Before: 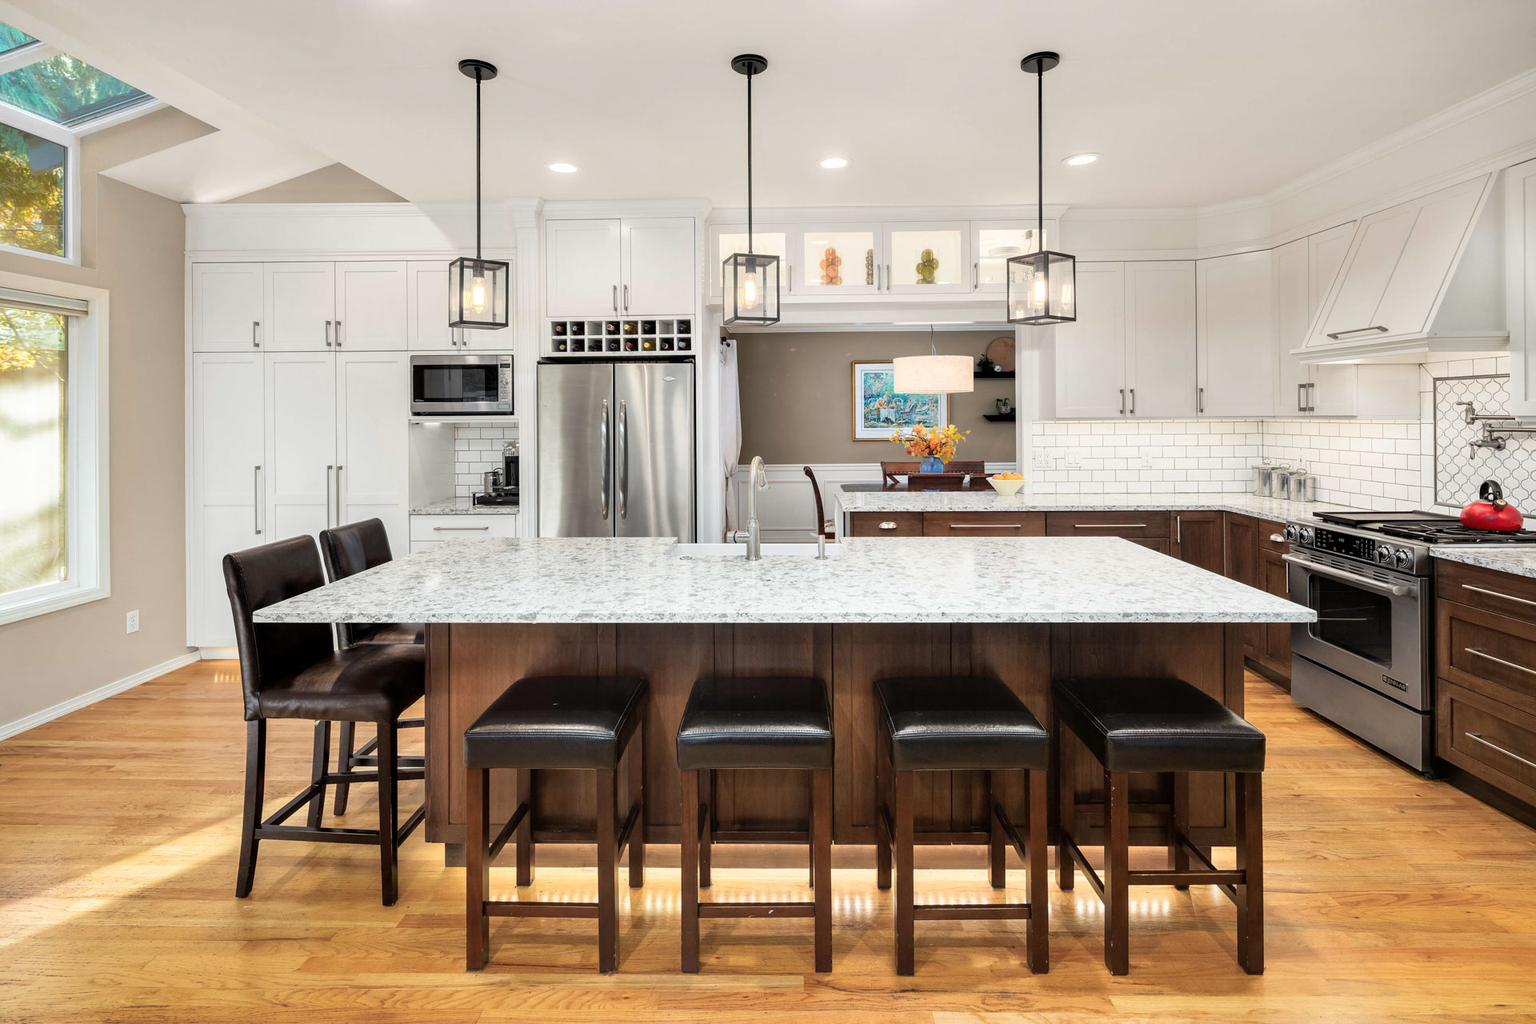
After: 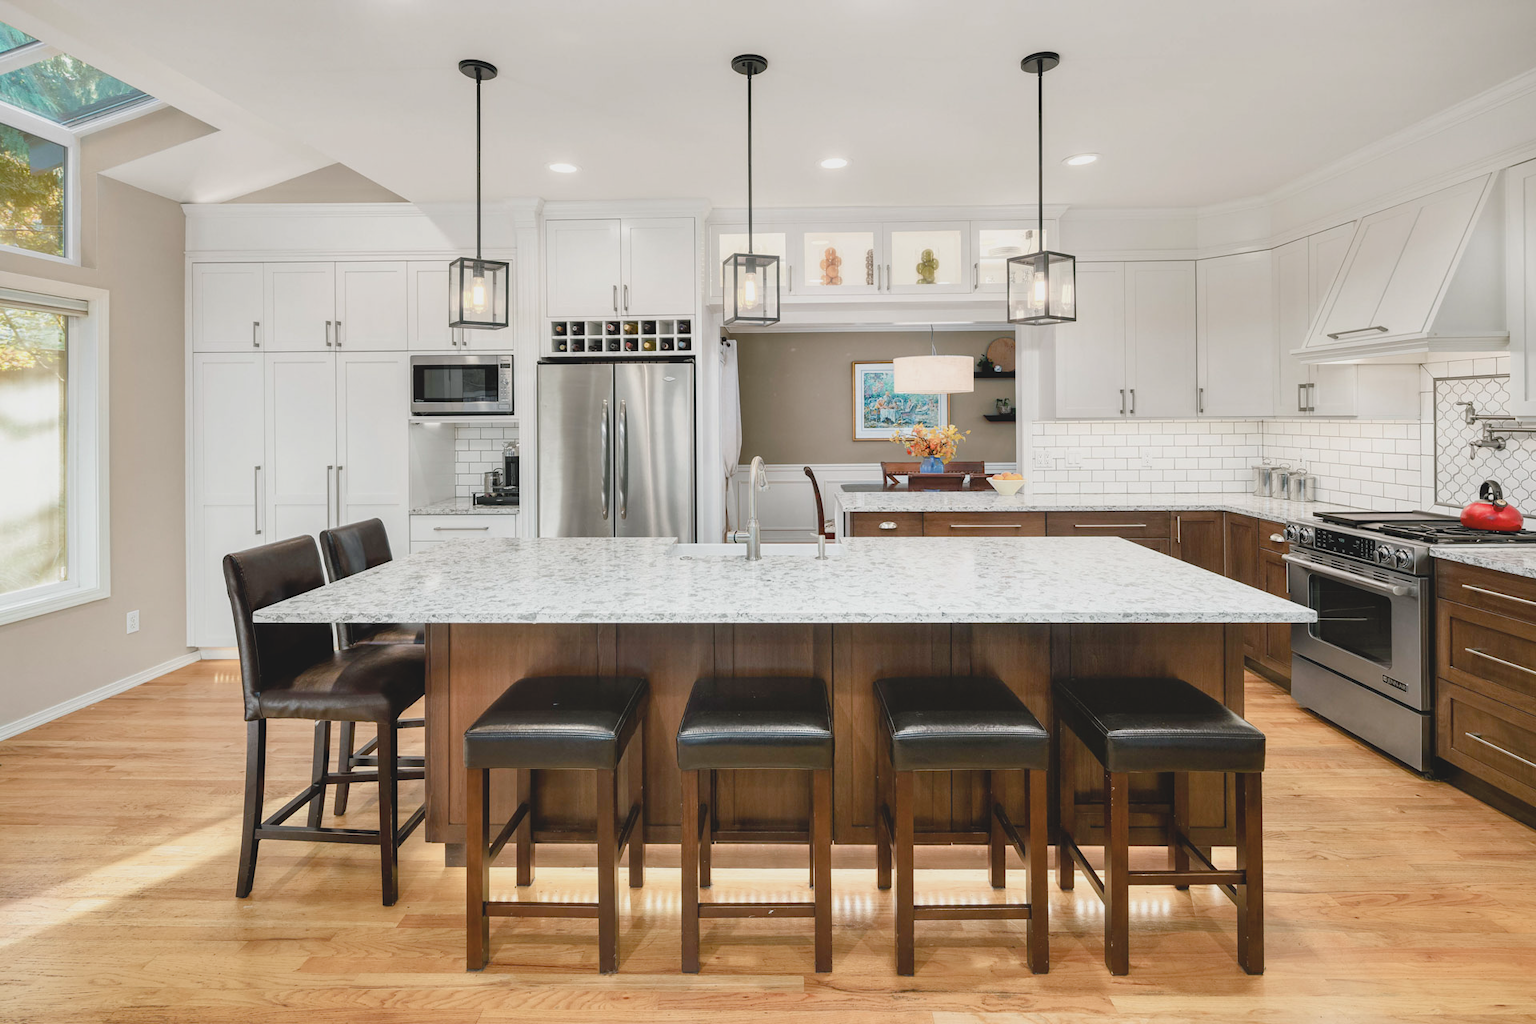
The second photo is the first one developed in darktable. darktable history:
color balance rgb: shadows lift › chroma 2.009%, shadows lift › hue 135.76°, perceptual saturation grading › global saturation 20%, perceptual saturation grading › highlights -49.062%, perceptual saturation grading › shadows 24.911%
contrast brightness saturation: contrast -0.145, brightness 0.048, saturation -0.13
